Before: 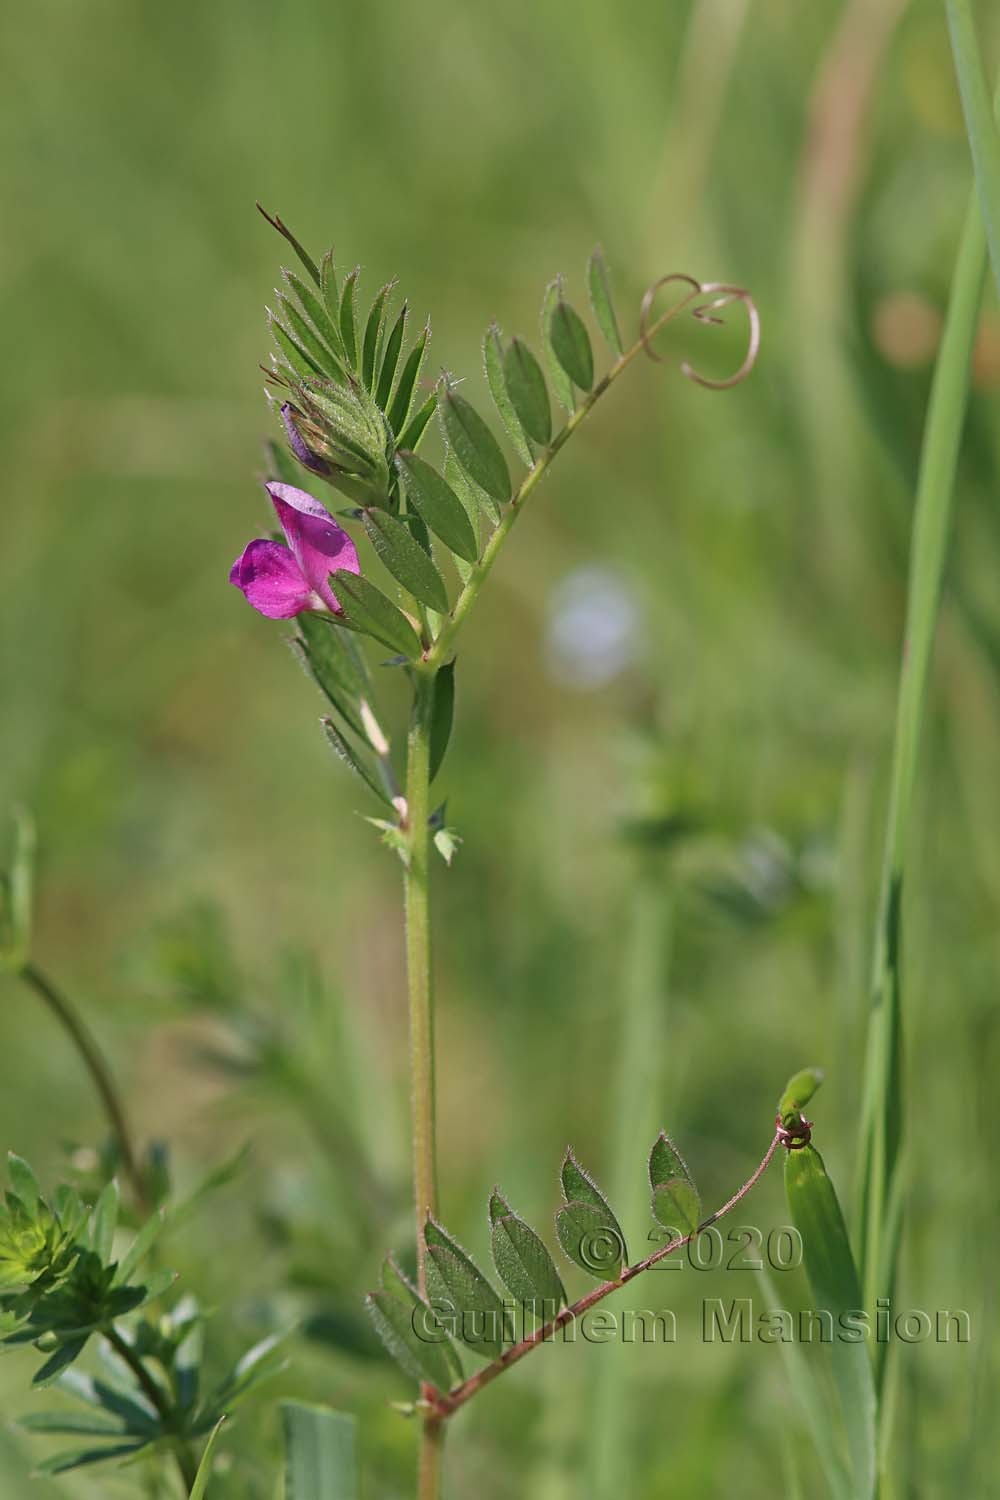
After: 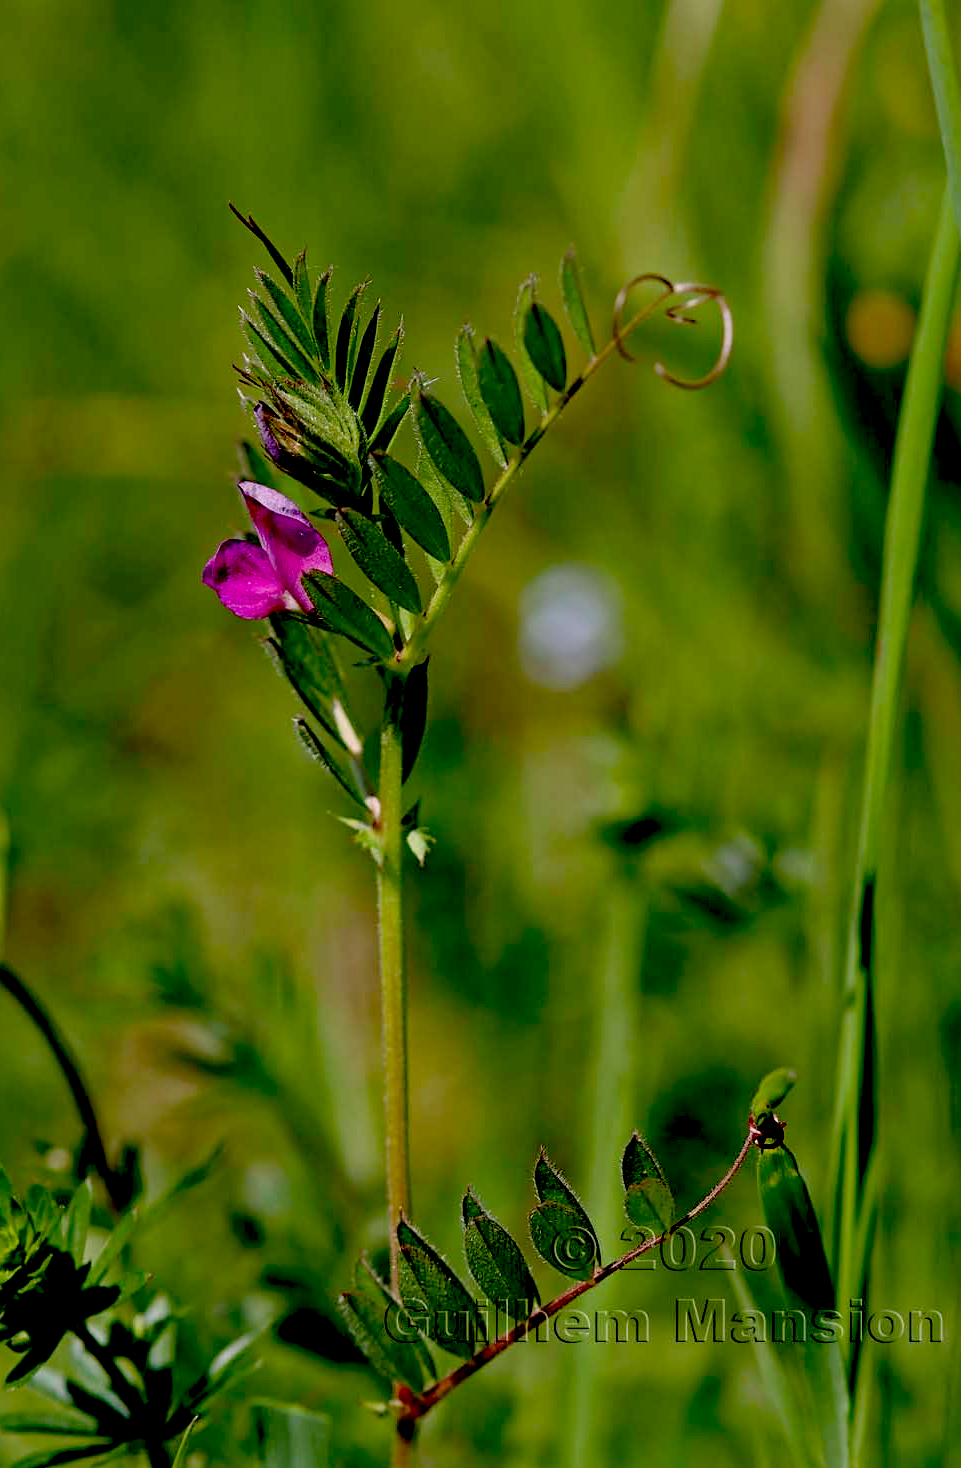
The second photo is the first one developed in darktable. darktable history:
exposure: black level correction 0.099, exposure -0.094 EV, compensate highlight preservation false
crop and rotate: left 2.703%, right 1.115%, bottom 2.07%
